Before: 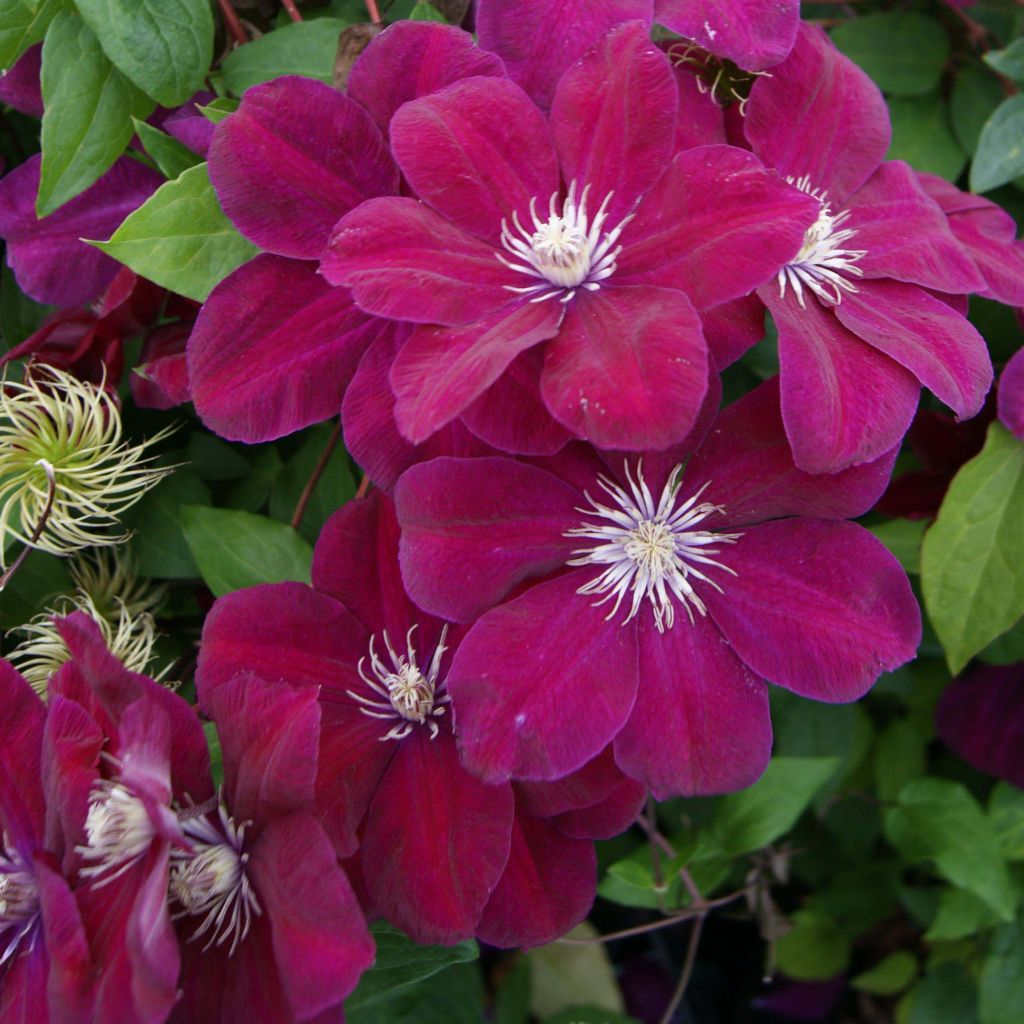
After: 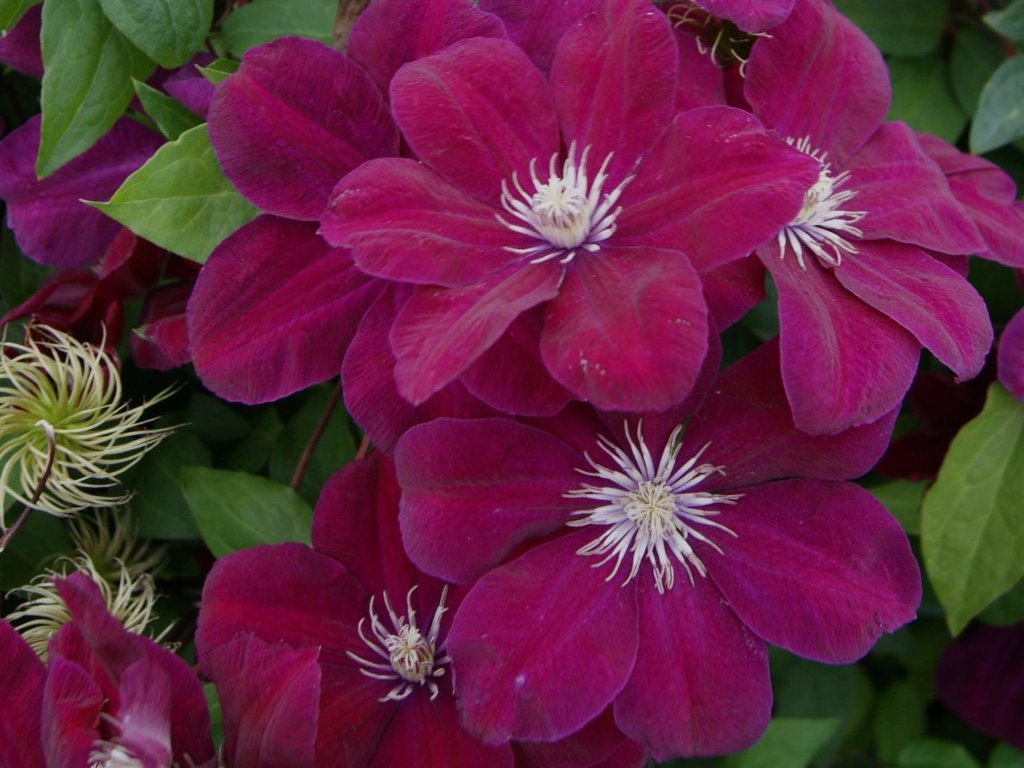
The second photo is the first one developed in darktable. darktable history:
crop: top 3.847%, bottom 21.113%
exposure: exposure -0.555 EV, compensate highlight preservation false
